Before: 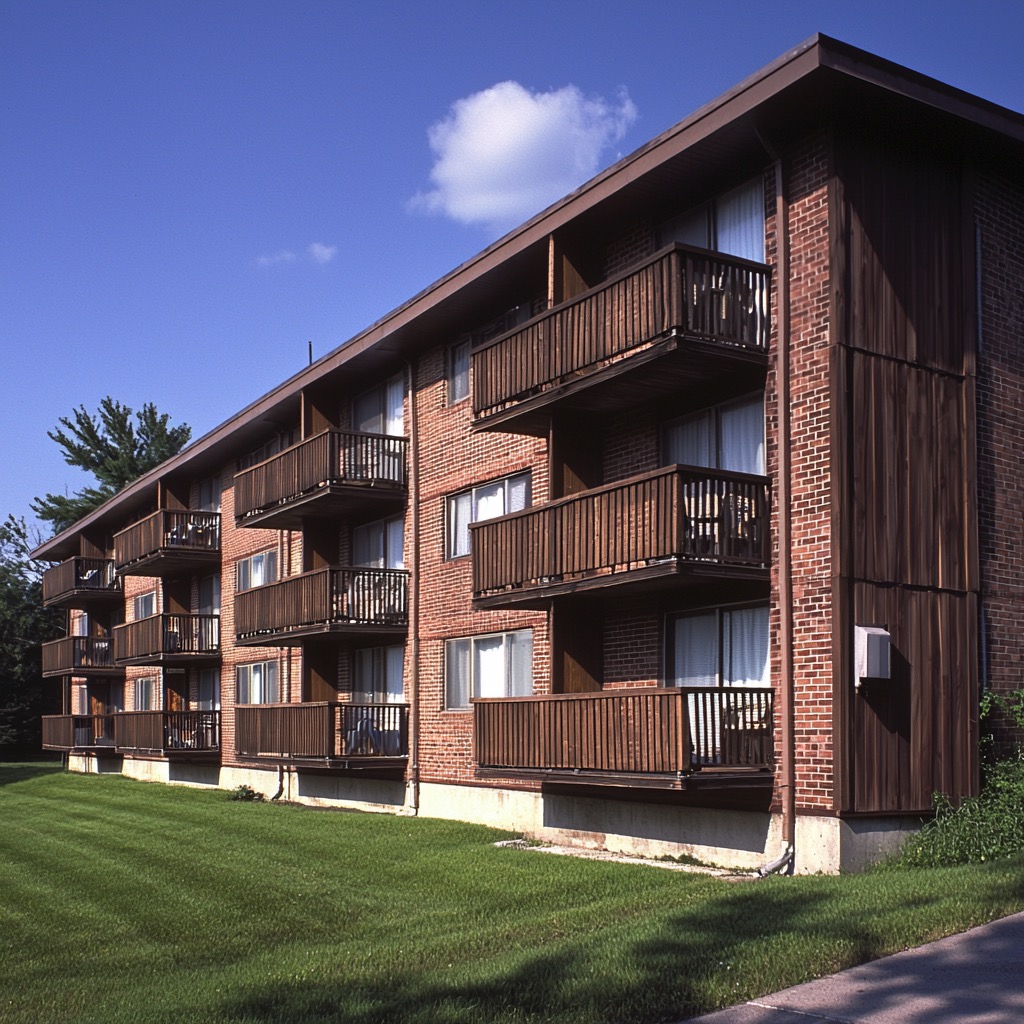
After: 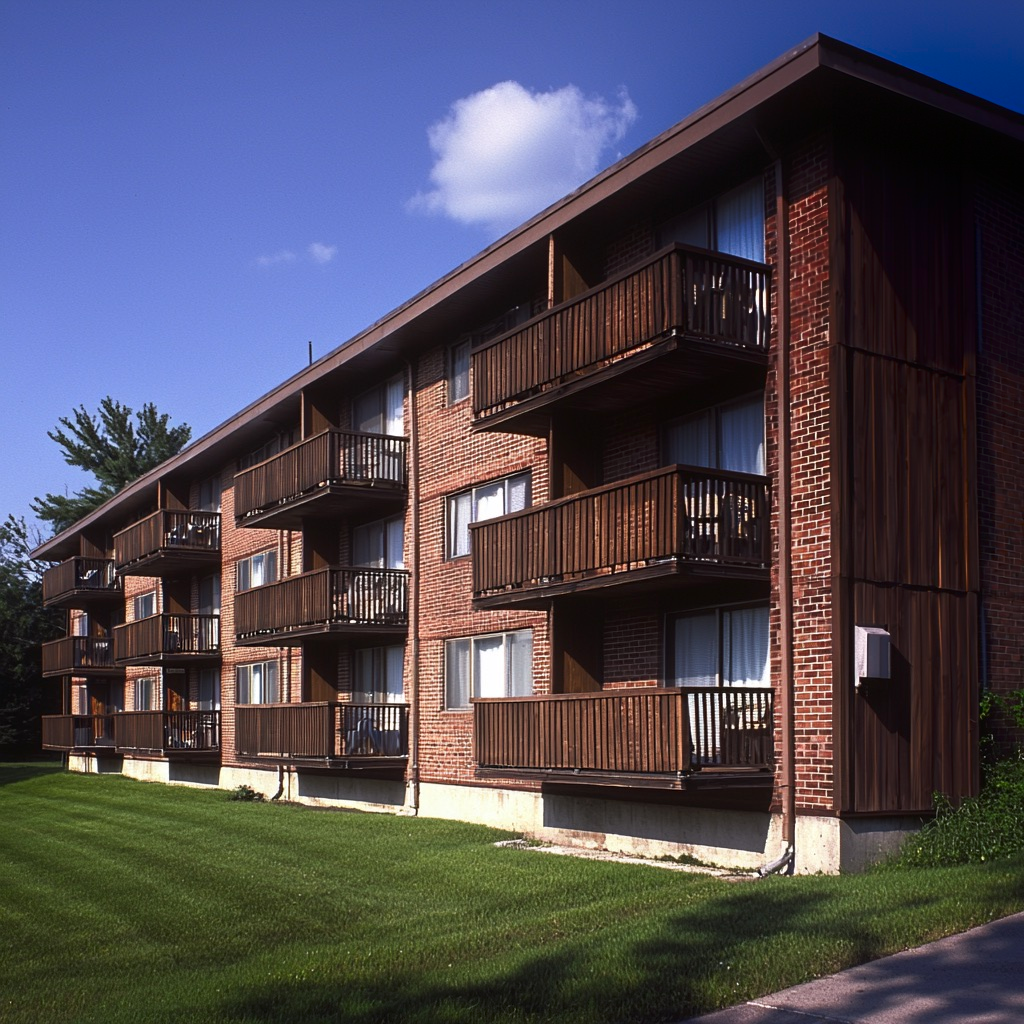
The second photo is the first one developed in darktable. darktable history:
shadows and highlights: shadows -71.77, highlights 35.24, soften with gaussian
